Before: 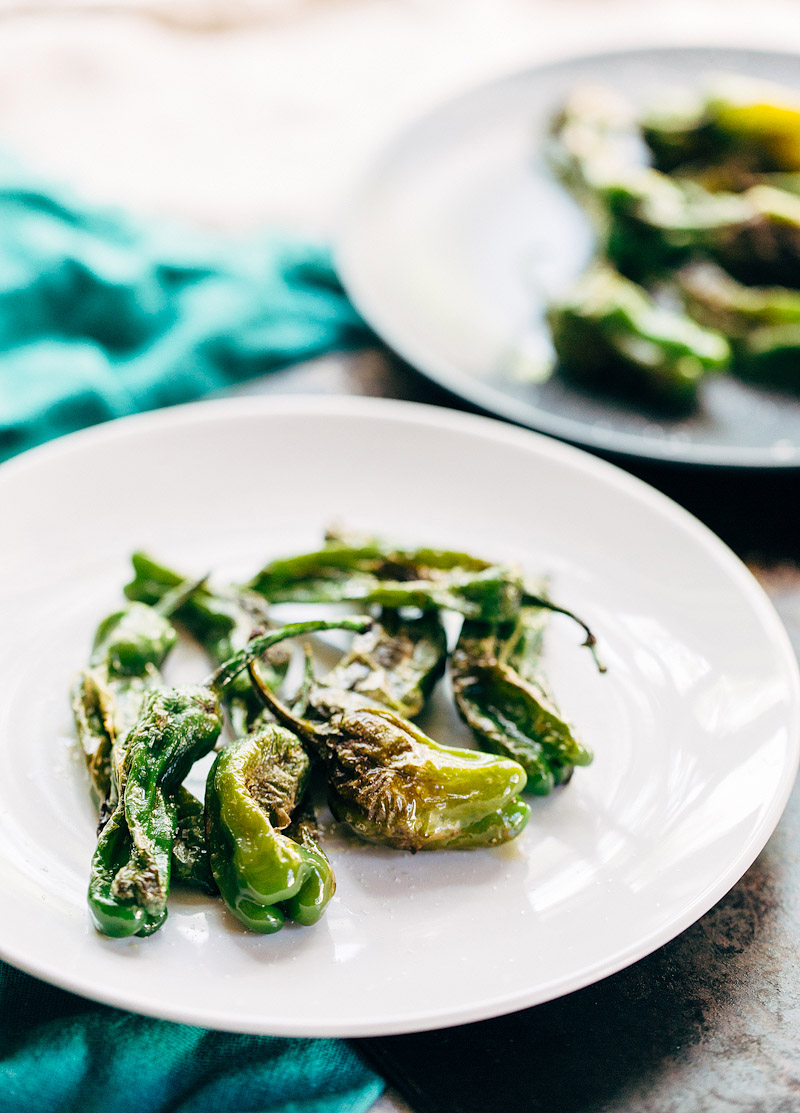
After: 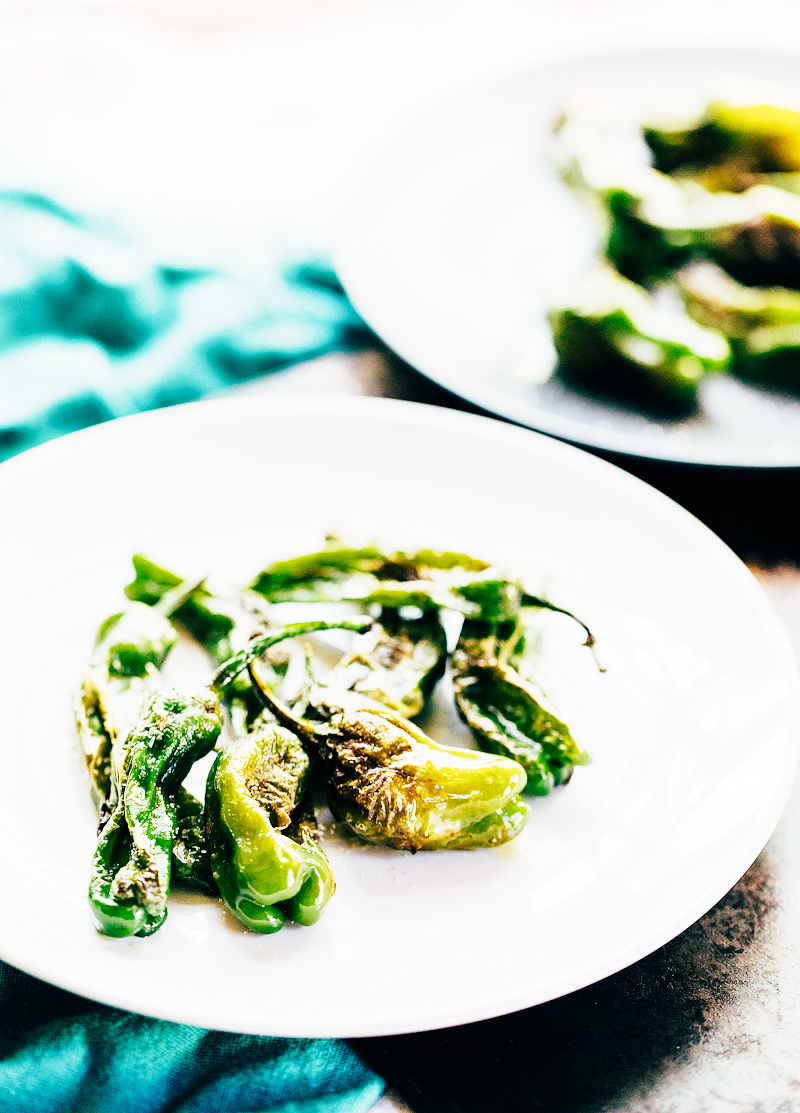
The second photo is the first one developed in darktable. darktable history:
color zones: curves: ch0 [(0.25, 0.5) (0.428, 0.473) (0.75, 0.5)]; ch1 [(0.243, 0.479) (0.398, 0.452) (0.75, 0.5)]
base curve: curves: ch0 [(0, 0) (0, 0.001) (0.001, 0.001) (0.004, 0.002) (0.007, 0.004) (0.015, 0.013) (0.033, 0.045) (0.052, 0.096) (0.075, 0.17) (0.099, 0.241) (0.163, 0.42) (0.219, 0.55) (0.259, 0.616) (0.327, 0.722) (0.365, 0.765) (0.522, 0.873) (0.547, 0.881) (0.689, 0.919) (0.826, 0.952) (1, 1)], preserve colors none
